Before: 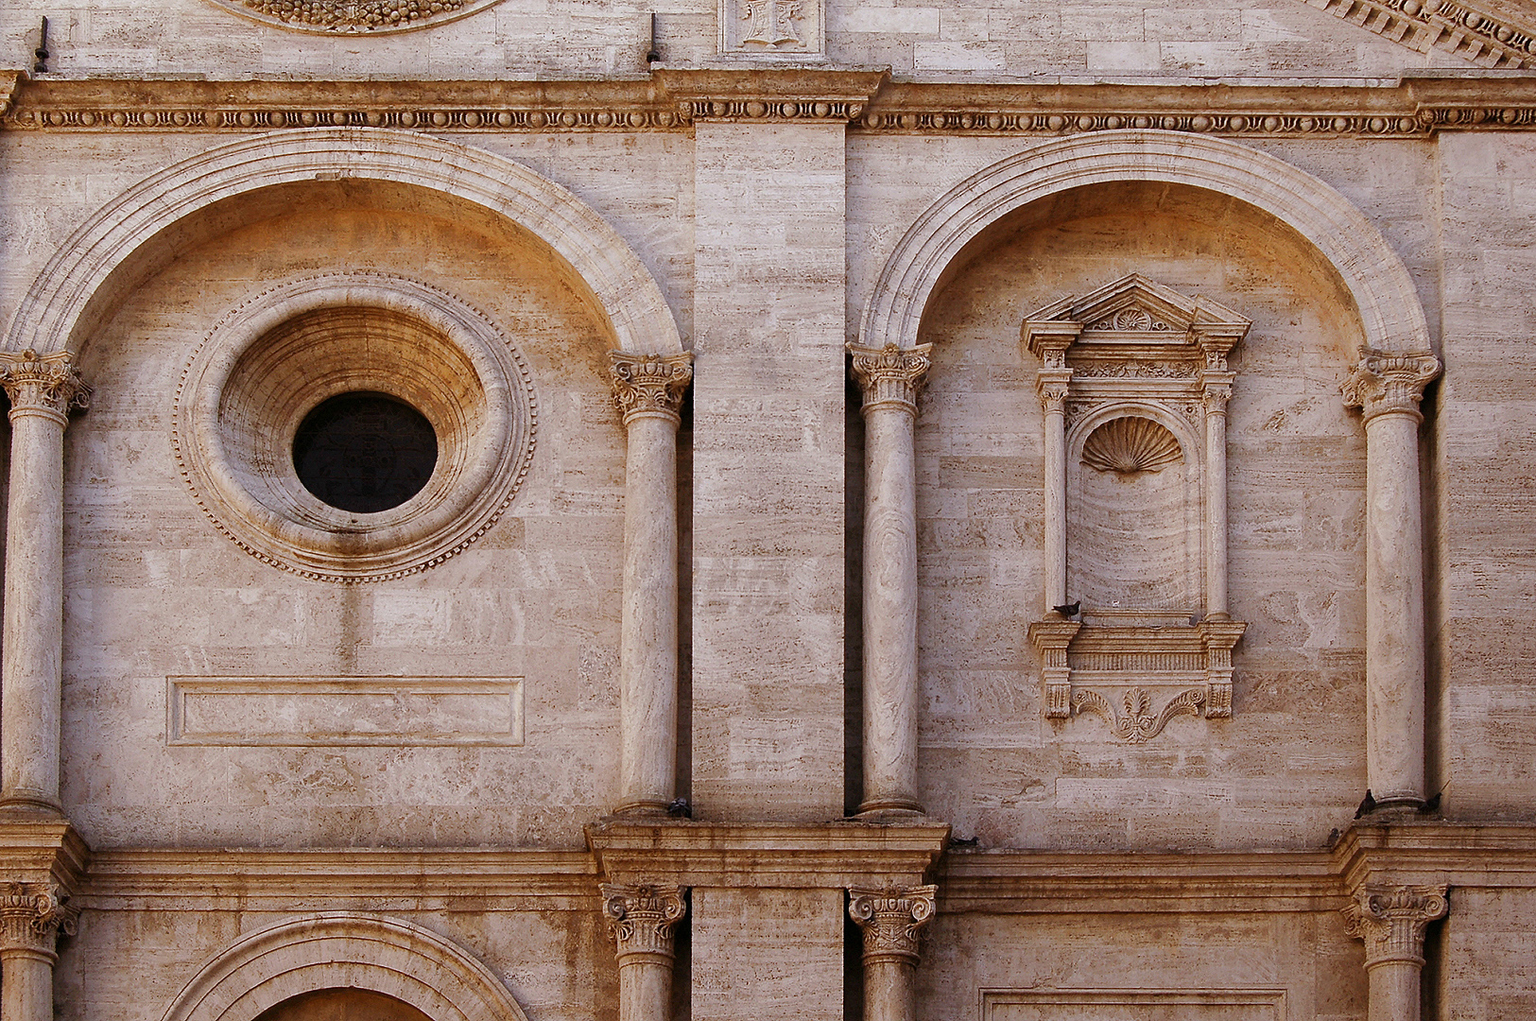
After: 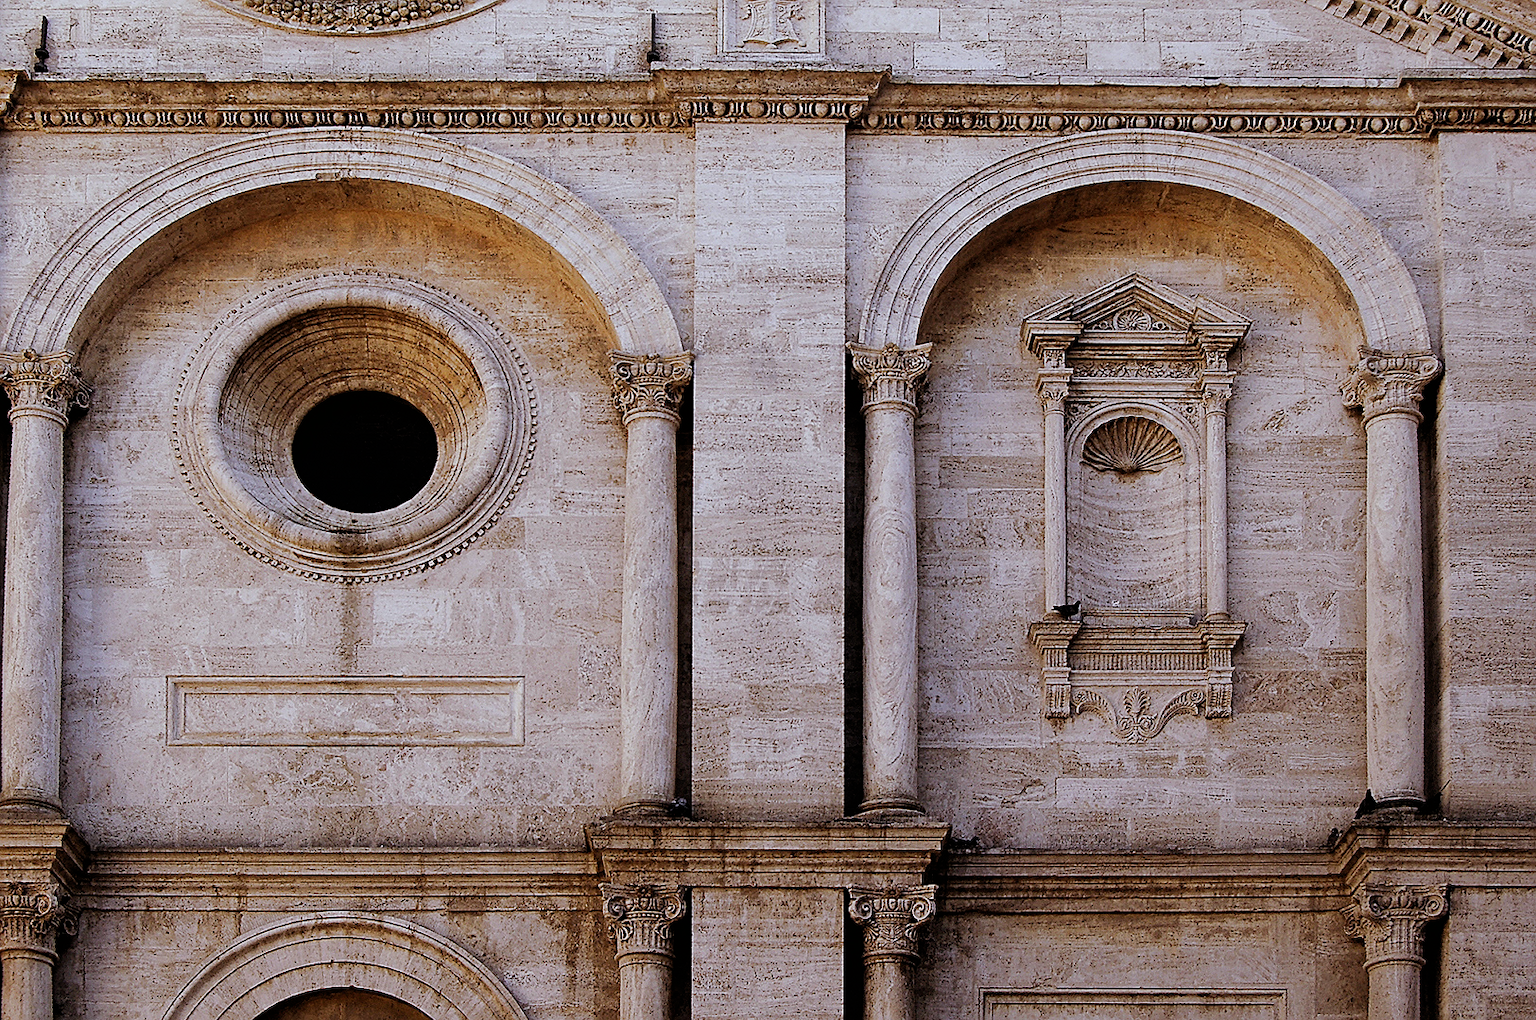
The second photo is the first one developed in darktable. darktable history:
white balance: red 0.954, blue 1.079
sharpen: on, module defaults
filmic rgb: black relative exposure -5 EV, white relative exposure 3.5 EV, hardness 3.19, contrast 1.2, highlights saturation mix -30%
